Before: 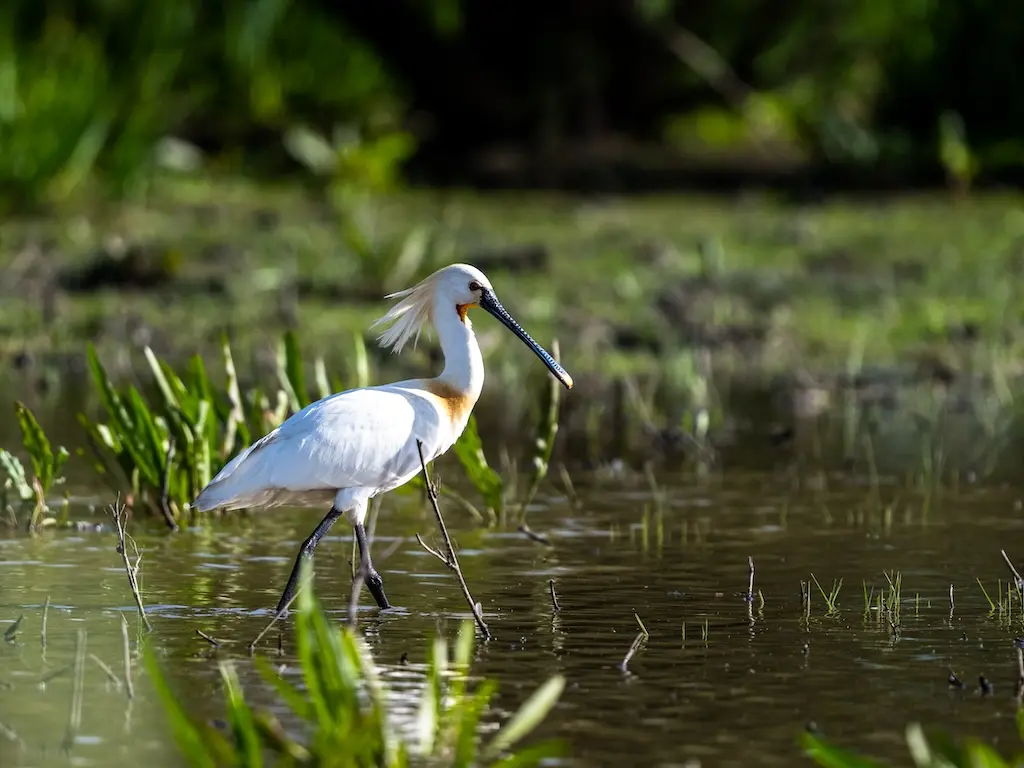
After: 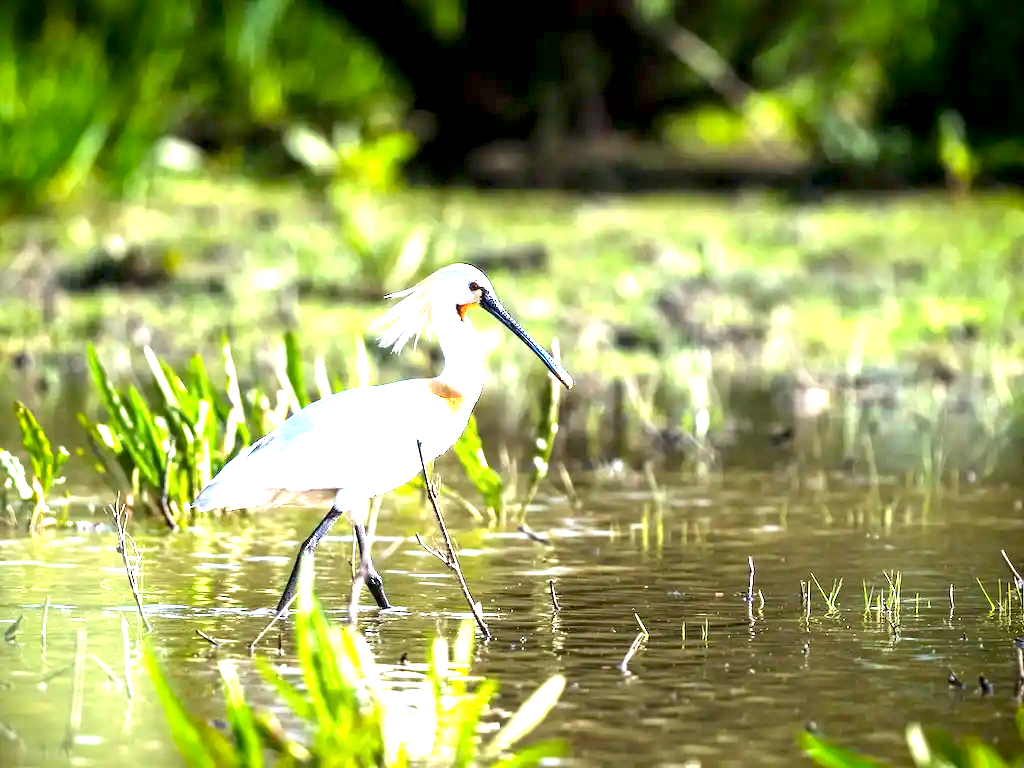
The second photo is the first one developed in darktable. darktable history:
vignetting: fall-off radius 60.96%, brightness -0.997, saturation 0.494, unbound false
exposure: black level correction 0.001, exposure 2.585 EV, compensate highlight preservation false
